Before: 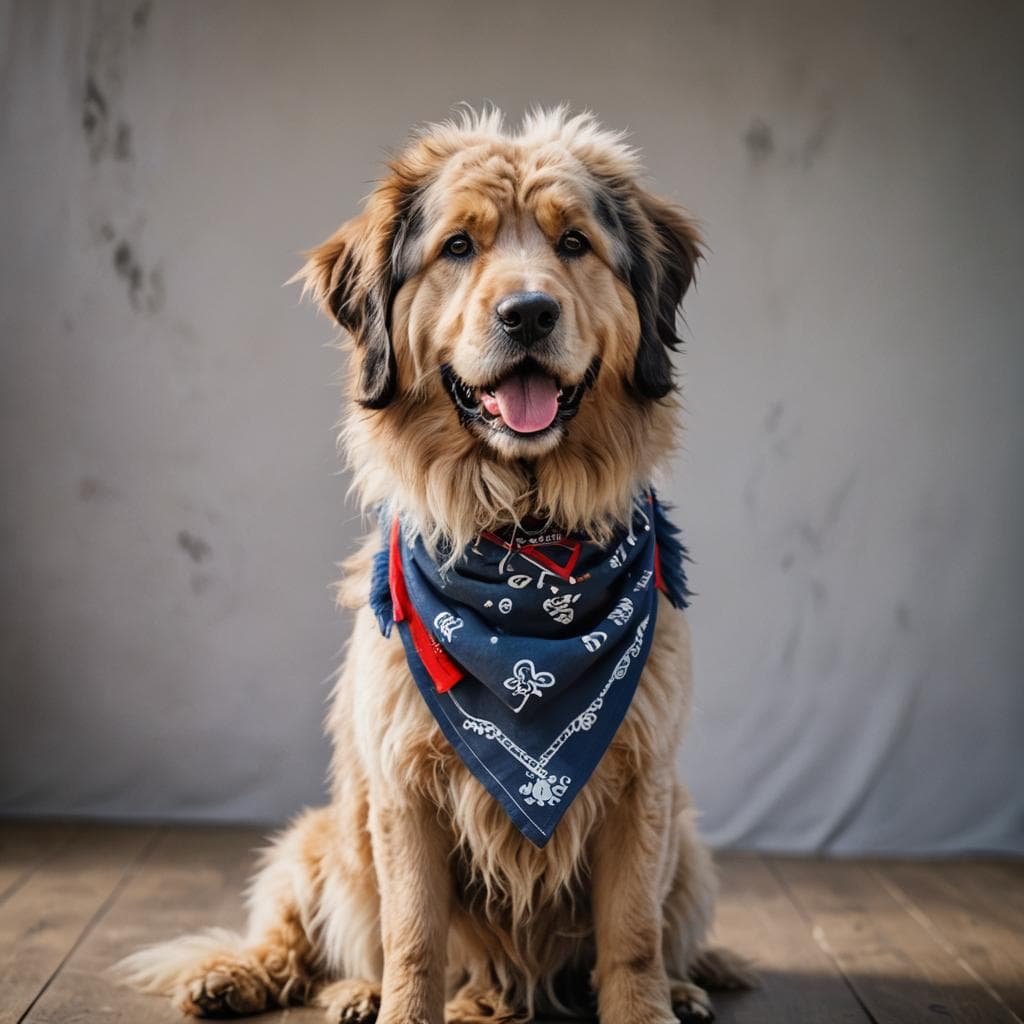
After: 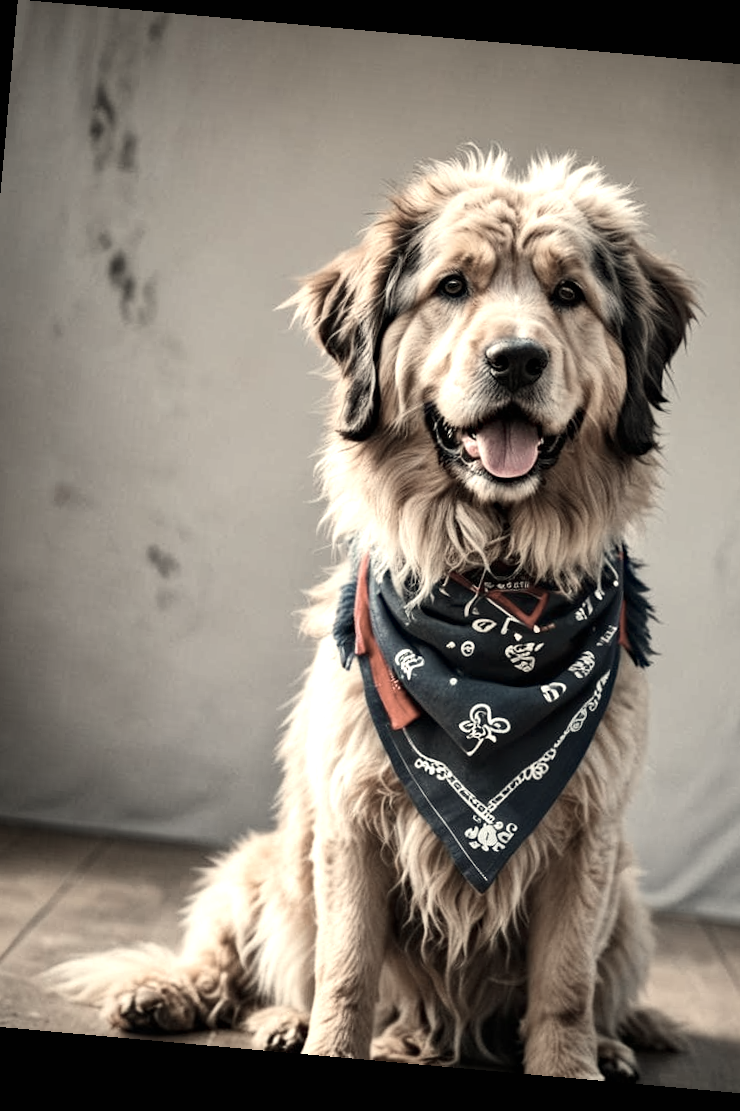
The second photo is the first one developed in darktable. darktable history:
crop and rotate: left 6.617%, right 26.717%
color balance rgb: global vibrance -1%, saturation formula JzAzBz (2021)
contrast brightness saturation: contrast 0.13, brightness -0.05, saturation 0.16
white balance: red 1.08, blue 0.791
haze removal: compatibility mode true, adaptive false
color correction: saturation 0.3
exposure: black level correction 0, exposure 0.68 EV, compensate exposure bias true, compensate highlight preservation false
rotate and perspective: rotation 5.12°, automatic cropping off
